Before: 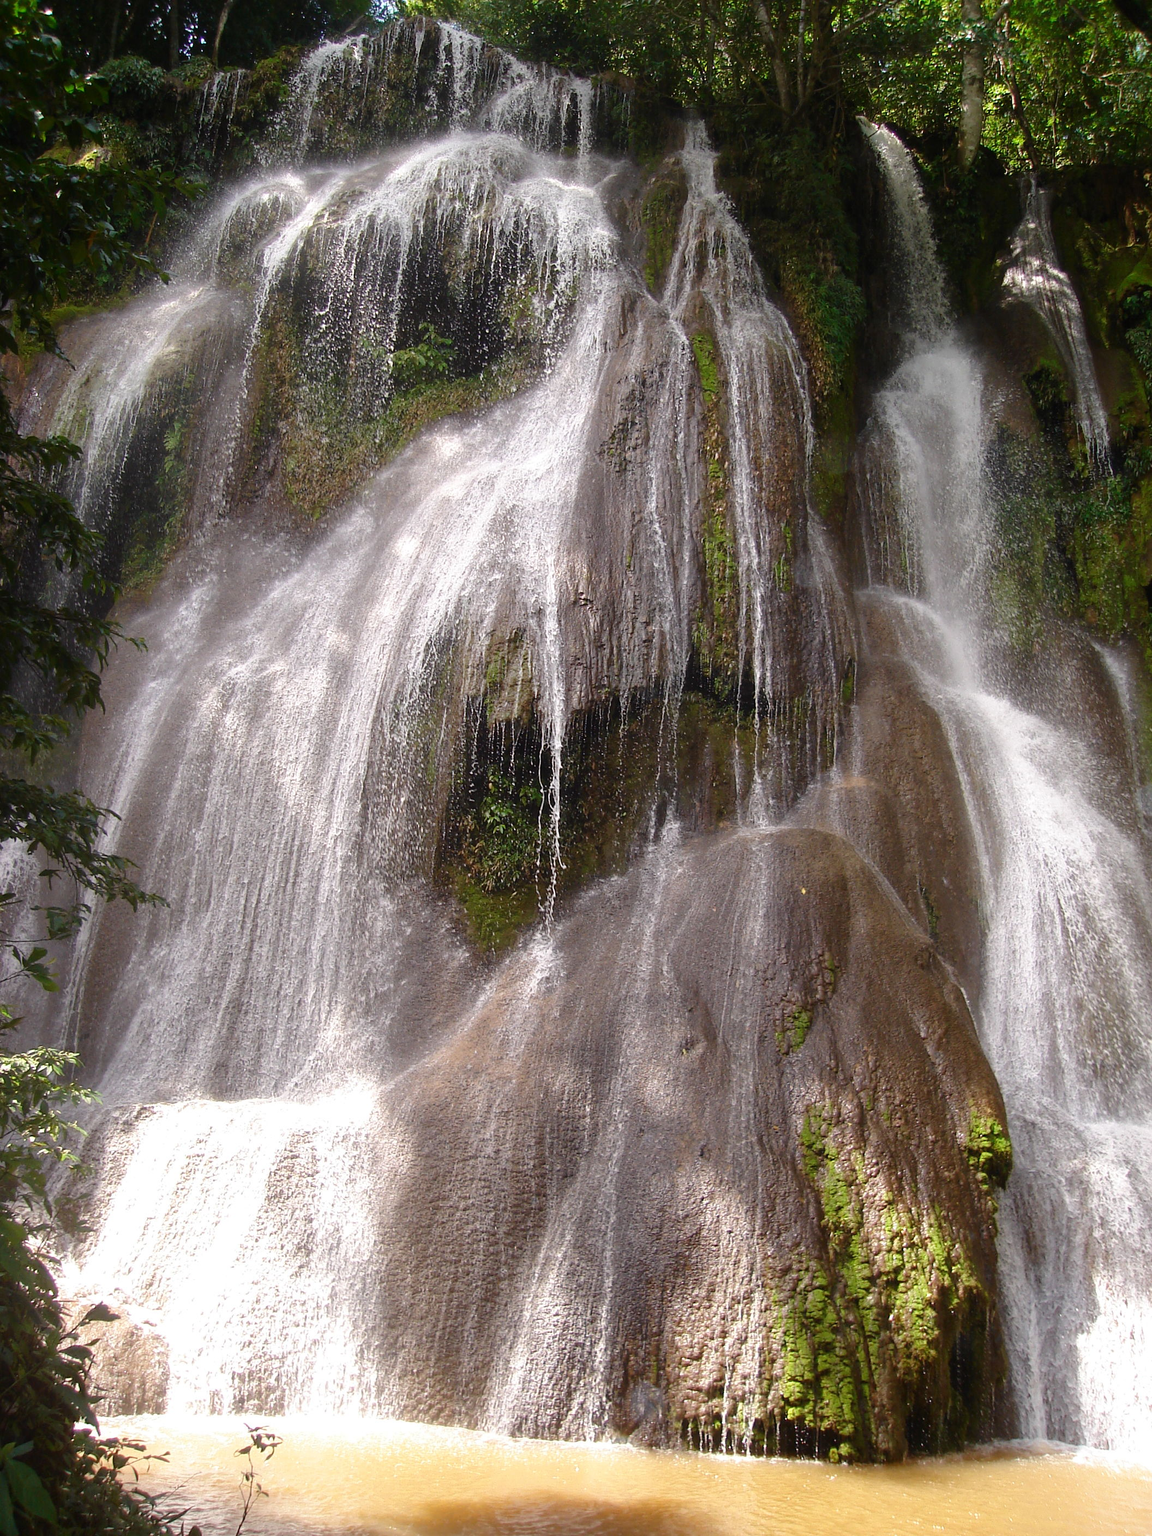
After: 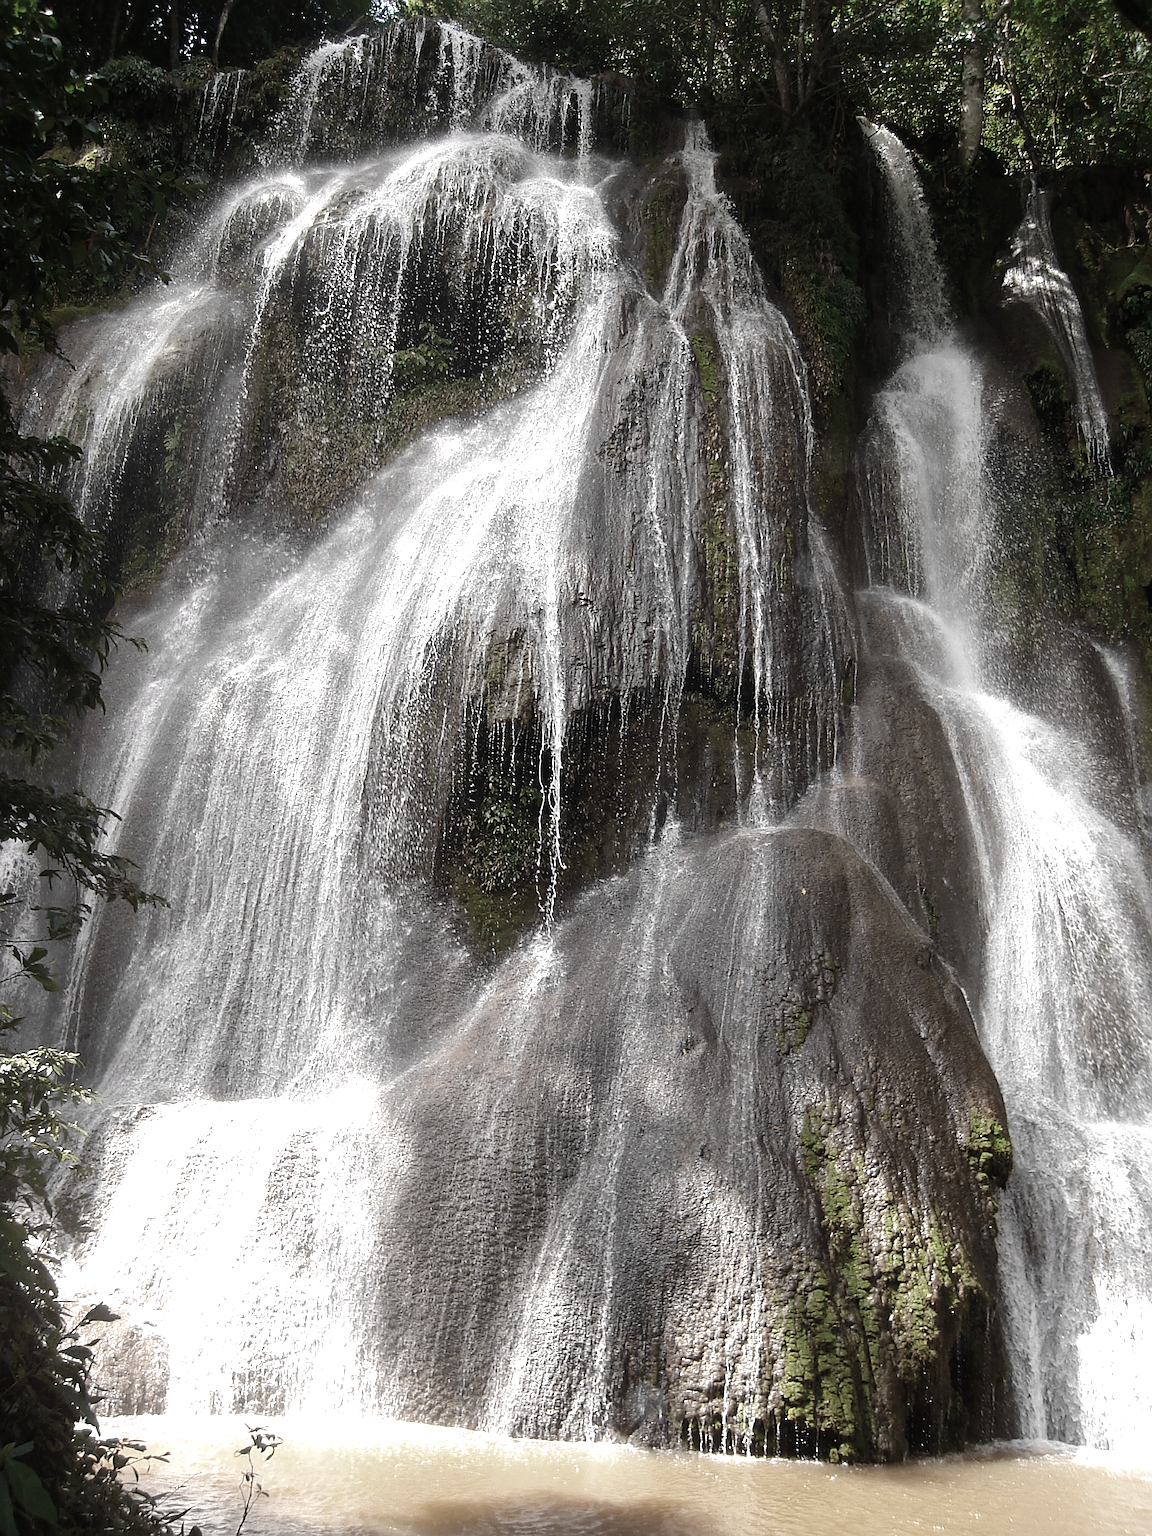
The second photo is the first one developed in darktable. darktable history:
tone equalizer: -8 EV -0.417 EV, -7 EV -0.389 EV, -6 EV -0.333 EV, -5 EV -0.222 EV, -3 EV 0.222 EV, -2 EV 0.333 EV, -1 EV 0.389 EV, +0 EV 0.417 EV, edges refinement/feathering 500, mask exposure compensation -1.57 EV, preserve details no
color zones: curves: ch0 [(0, 0.487) (0.241, 0.395) (0.434, 0.373) (0.658, 0.412) (0.838, 0.487)]; ch1 [(0, 0) (0.053, 0.053) (0.211, 0.202) (0.579, 0.259) (0.781, 0.241)]
sharpen: on, module defaults
